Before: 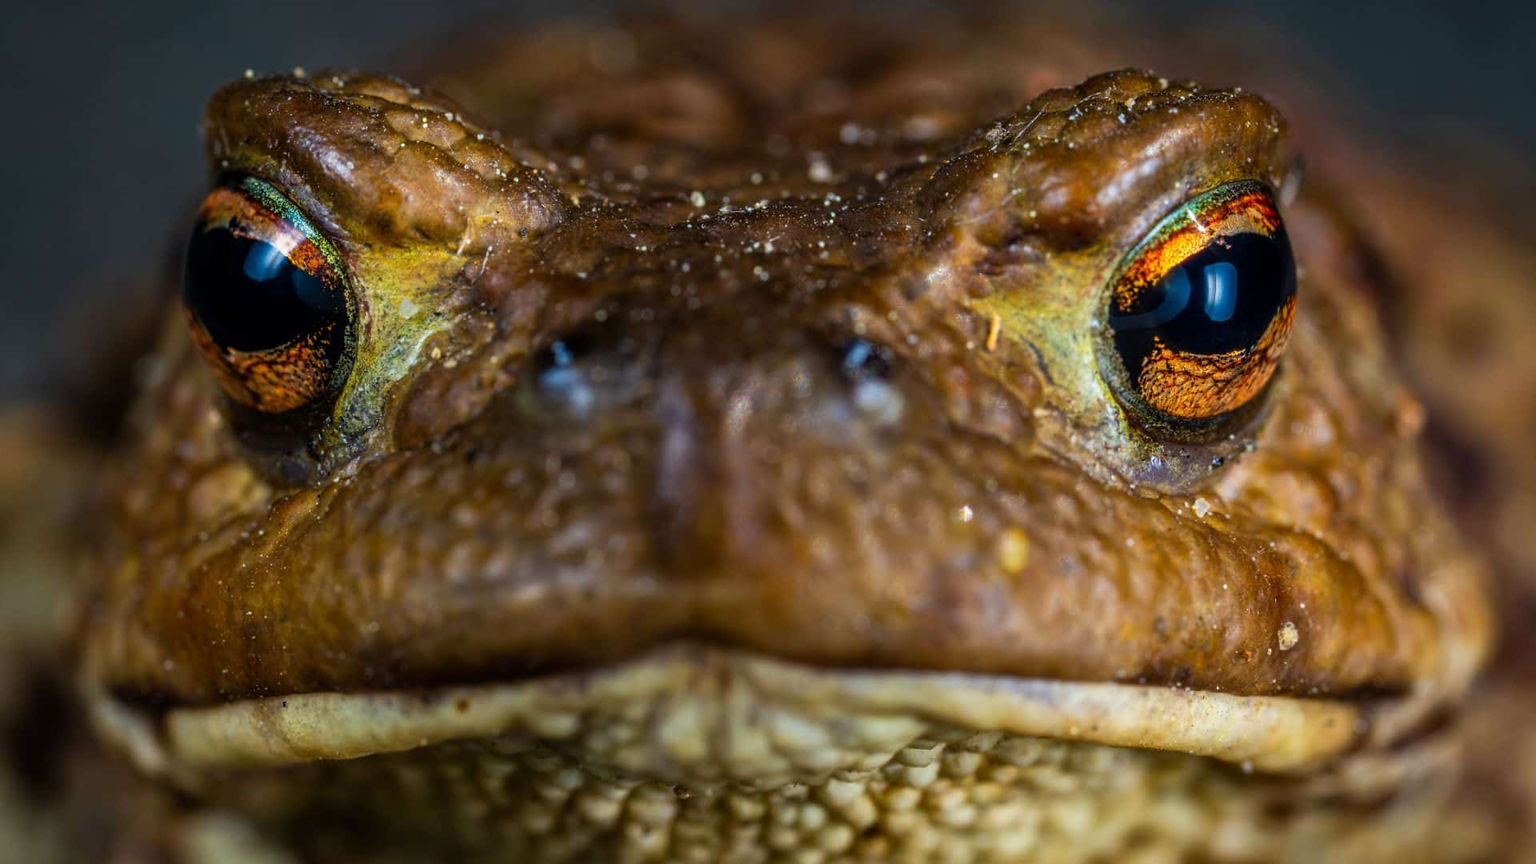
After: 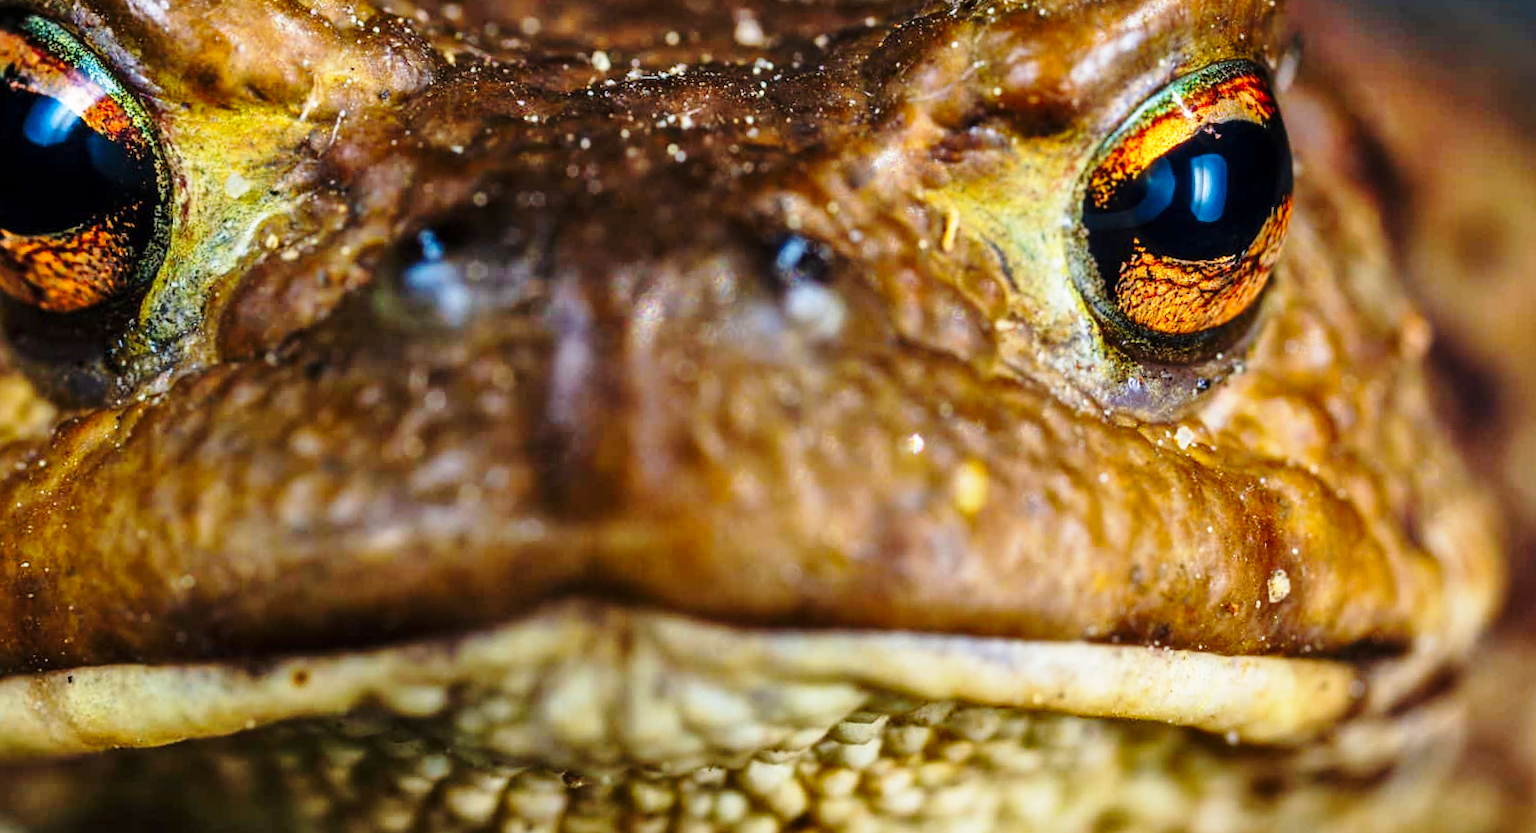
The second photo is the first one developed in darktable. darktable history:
crop: left 16.315%, top 14.246%
shadows and highlights: shadows 49, highlights -41, soften with gaussian
rotate and perspective: rotation 0.679°, lens shift (horizontal) 0.136, crop left 0.009, crop right 0.991, crop top 0.078, crop bottom 0.95
base curve: curves: ch0 [(0, 0) (0.028, 0.03) (0.121, 0.232) (0.46, 0.748) (0.859, 0.968) (1, 1)], preserve colors none
